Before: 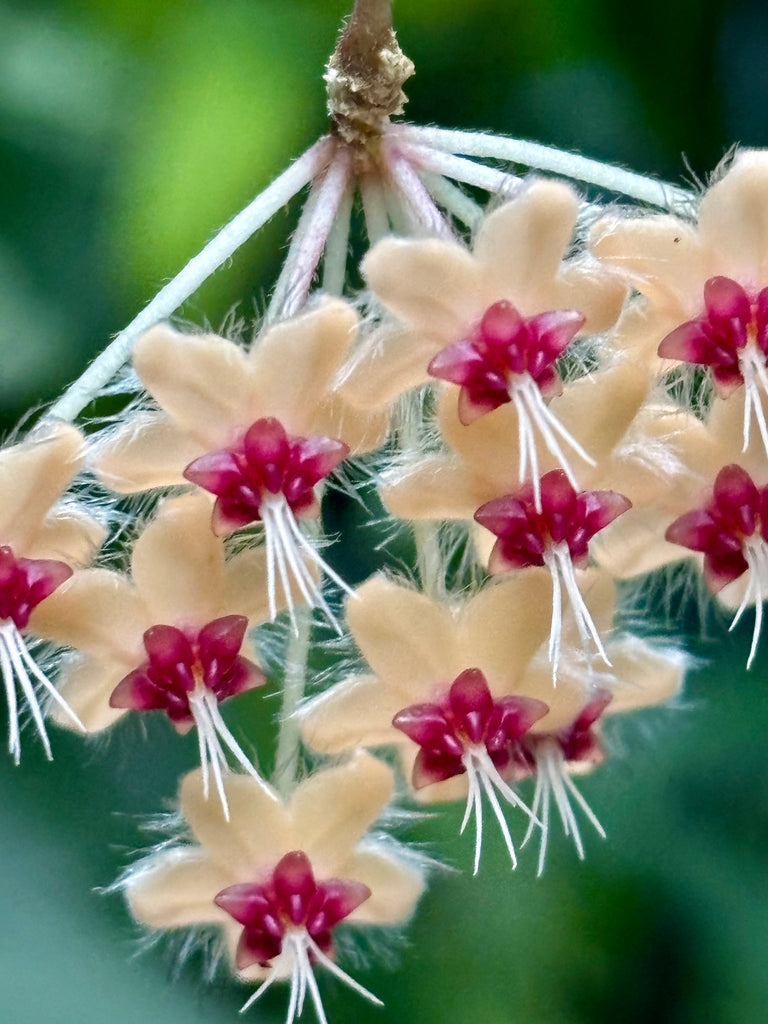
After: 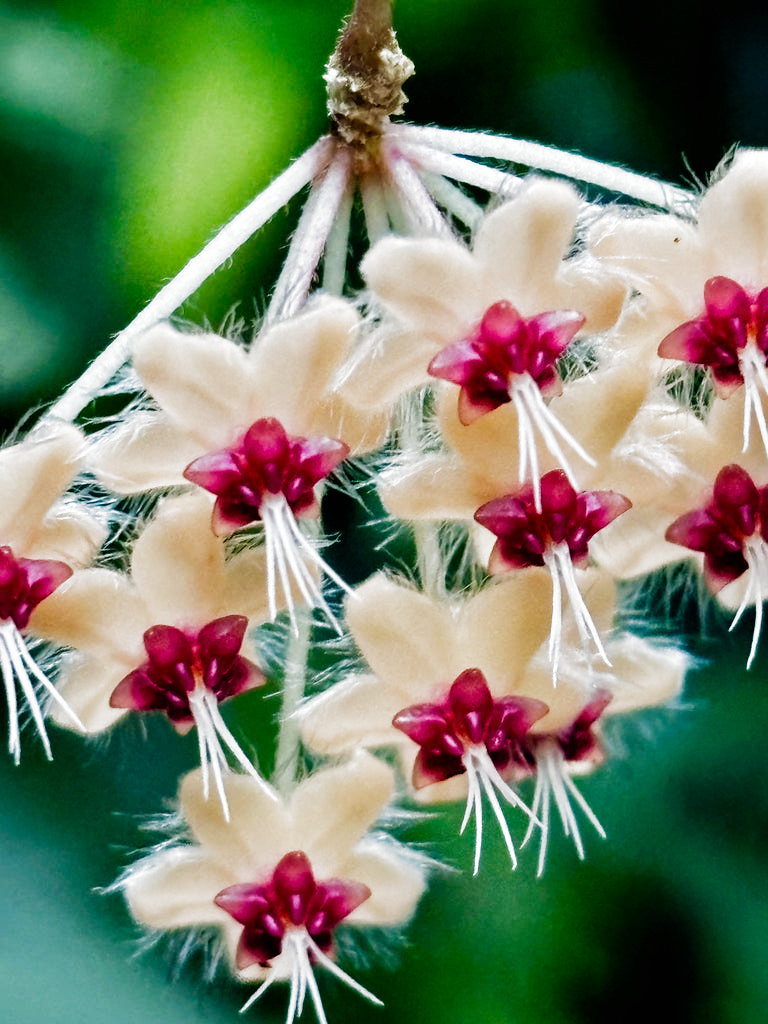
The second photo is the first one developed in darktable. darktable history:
filmic rgb: black relative exposure -6.47 EV, white relative exposure 2.43 EV, threshold 5.97 EV, target white luminance 99.983%, hardness 5.28, latitude 0.634%, contrast 1.427, highlights saturation mix 2.82%, add noise in highlights 0.001, preserve chrominance no, color science v3 (2019), use custom middle-gray values true, contrast in highlights soft, enable highlight reconstruction true
